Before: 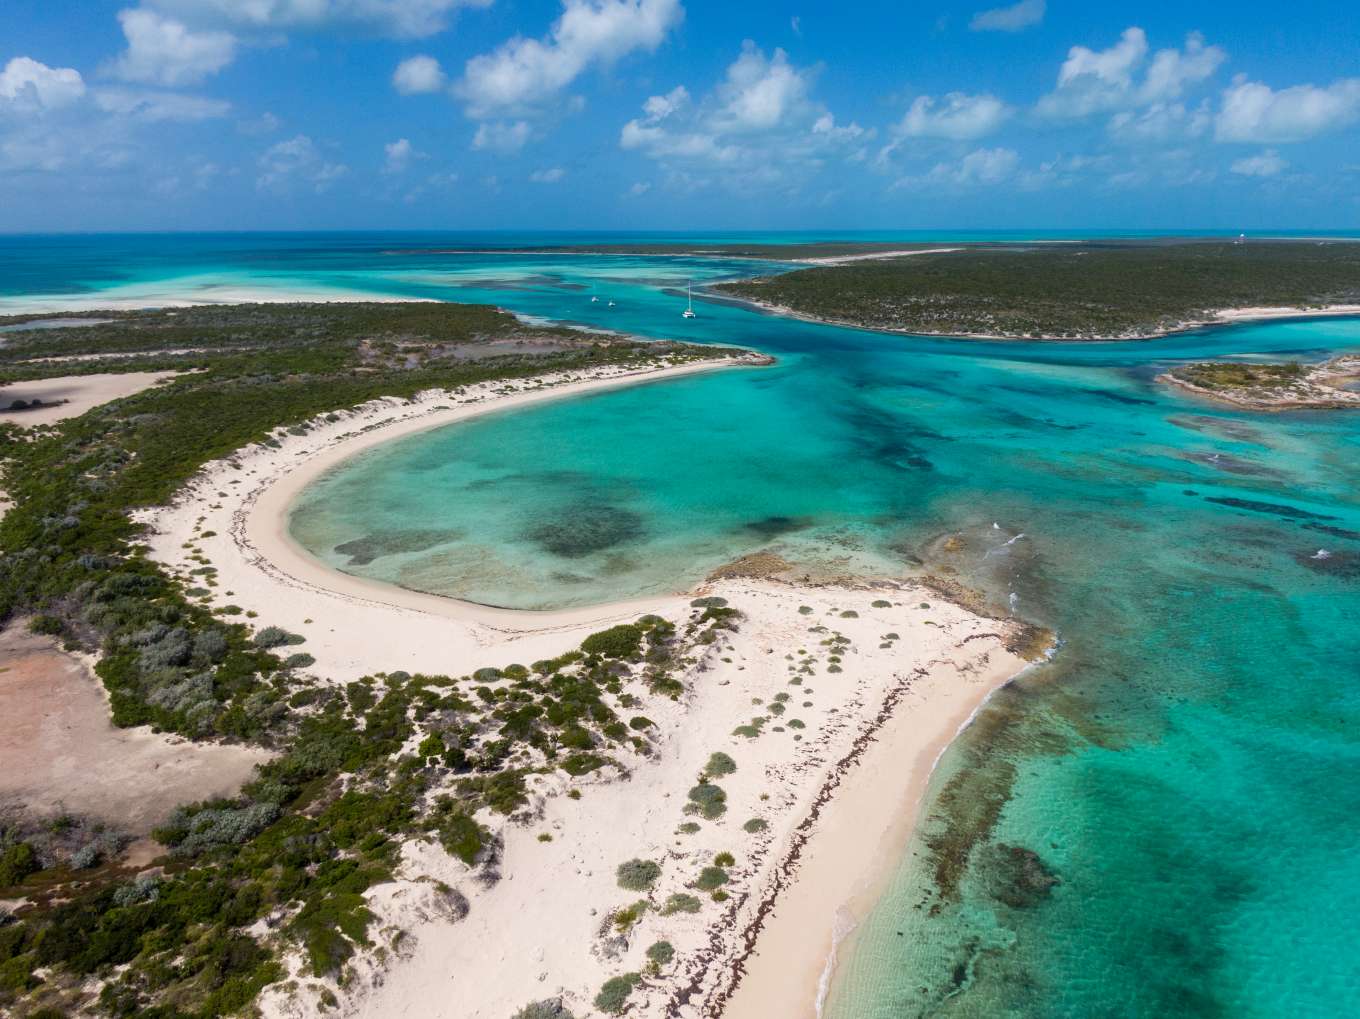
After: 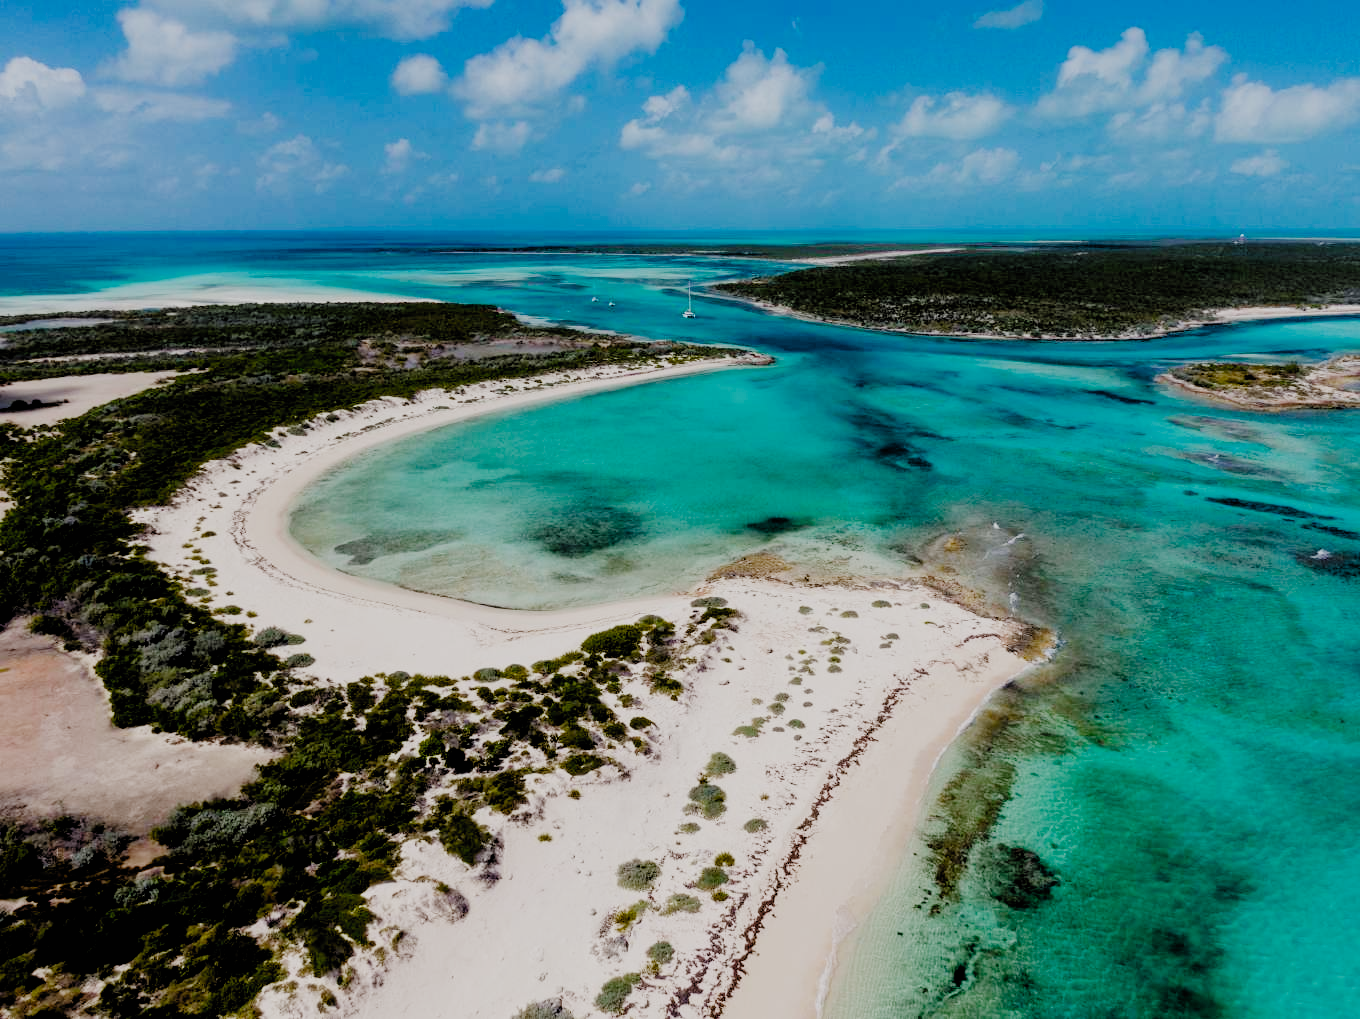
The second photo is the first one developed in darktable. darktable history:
filmic rgb: black relative exposure -2.85 EV, white relative exposure 4.56 EV, hardness 1.77, contrast 1.25, preserve chrominance no, color science v5 (2021)
tone equalizer: on, module defaults
